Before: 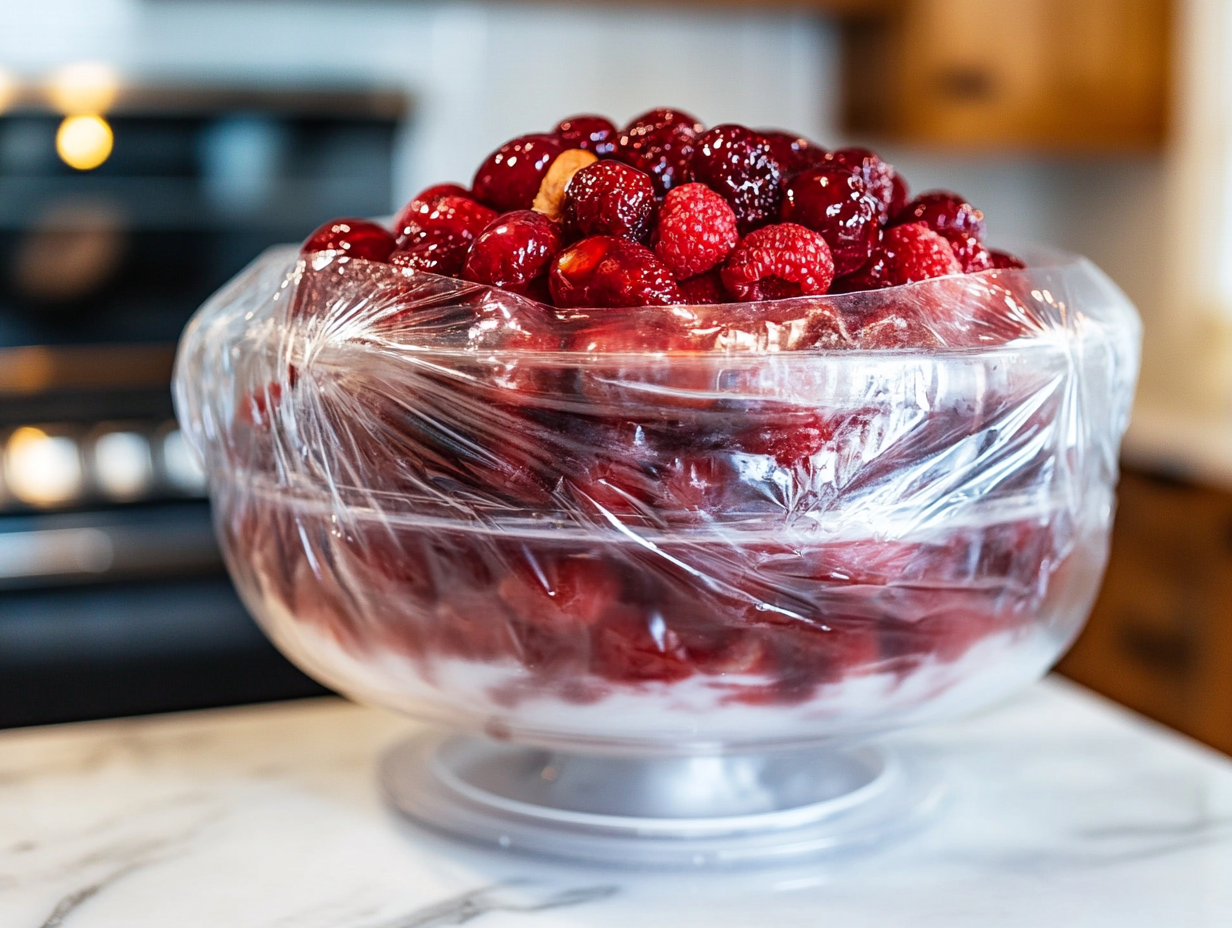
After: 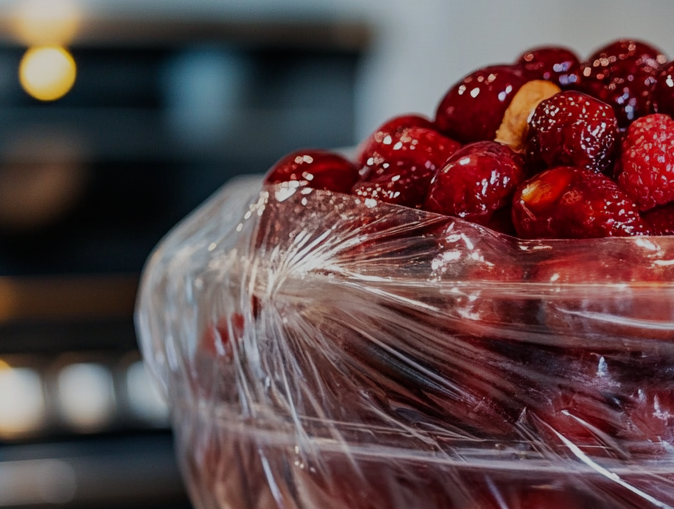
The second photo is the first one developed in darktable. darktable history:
exposure: black level correction 0, exposure -0.766 EV, compensate highlight preservation false
crop and rotate: left 3.047%, top 7.509%, right 42.236%, bottom 37.598%
filmic rgb: black relative exposure -16 EV, white relative exposure 2.93 EV, hardness 10.04, color science v6 (2022)
